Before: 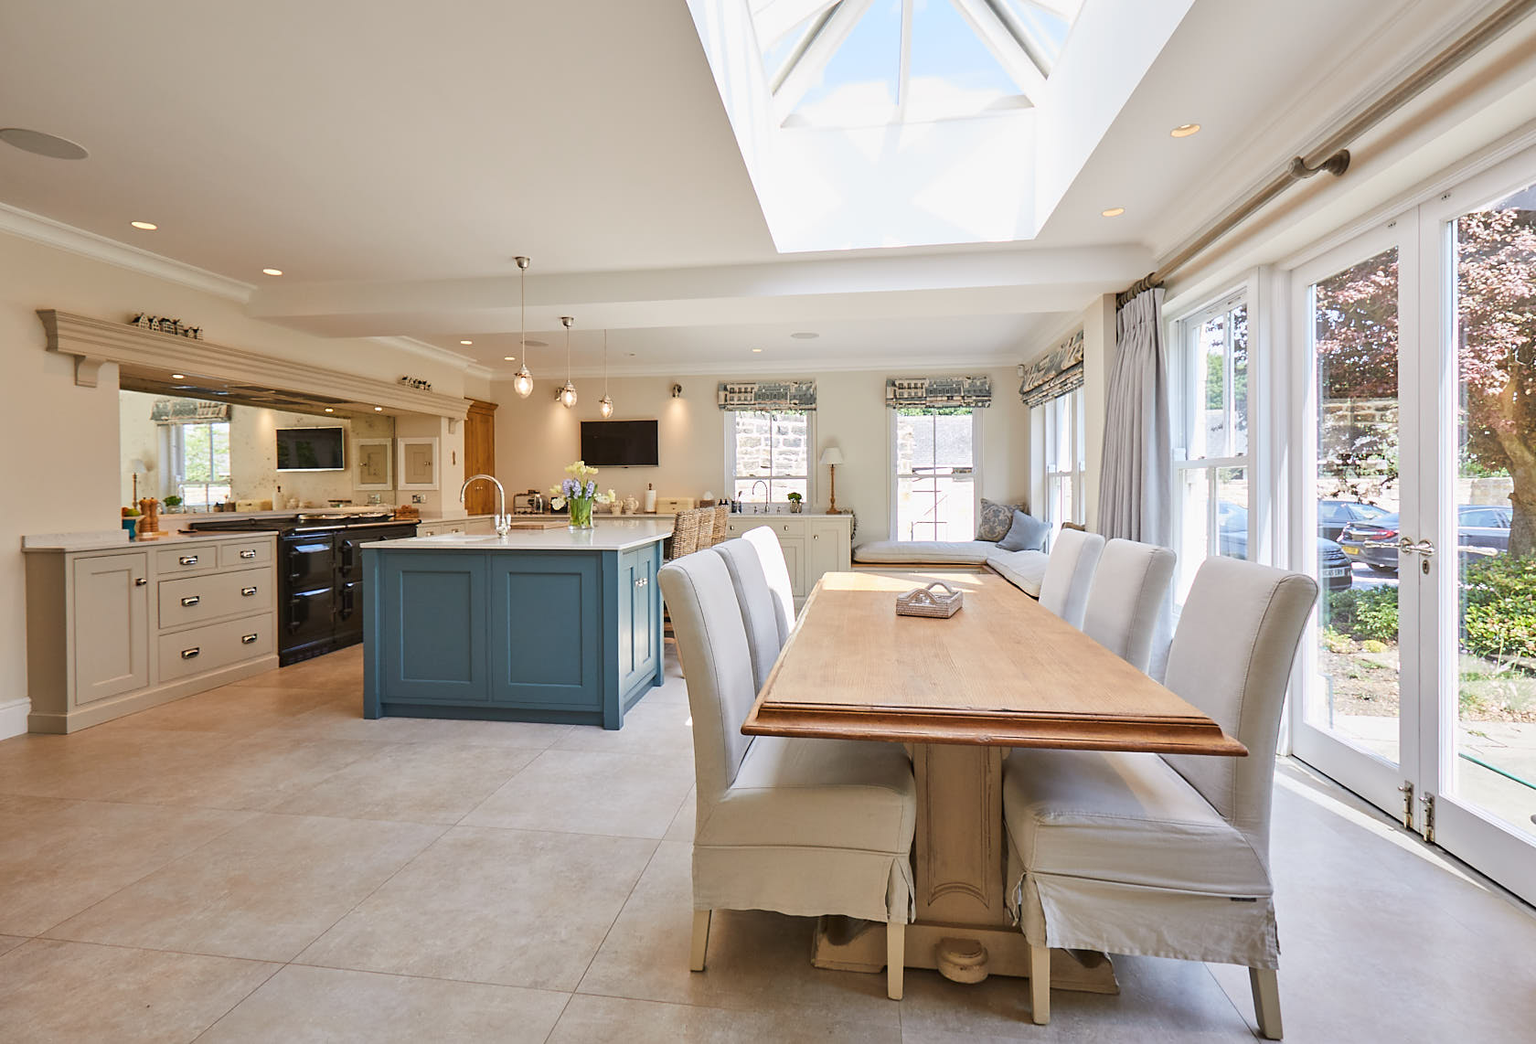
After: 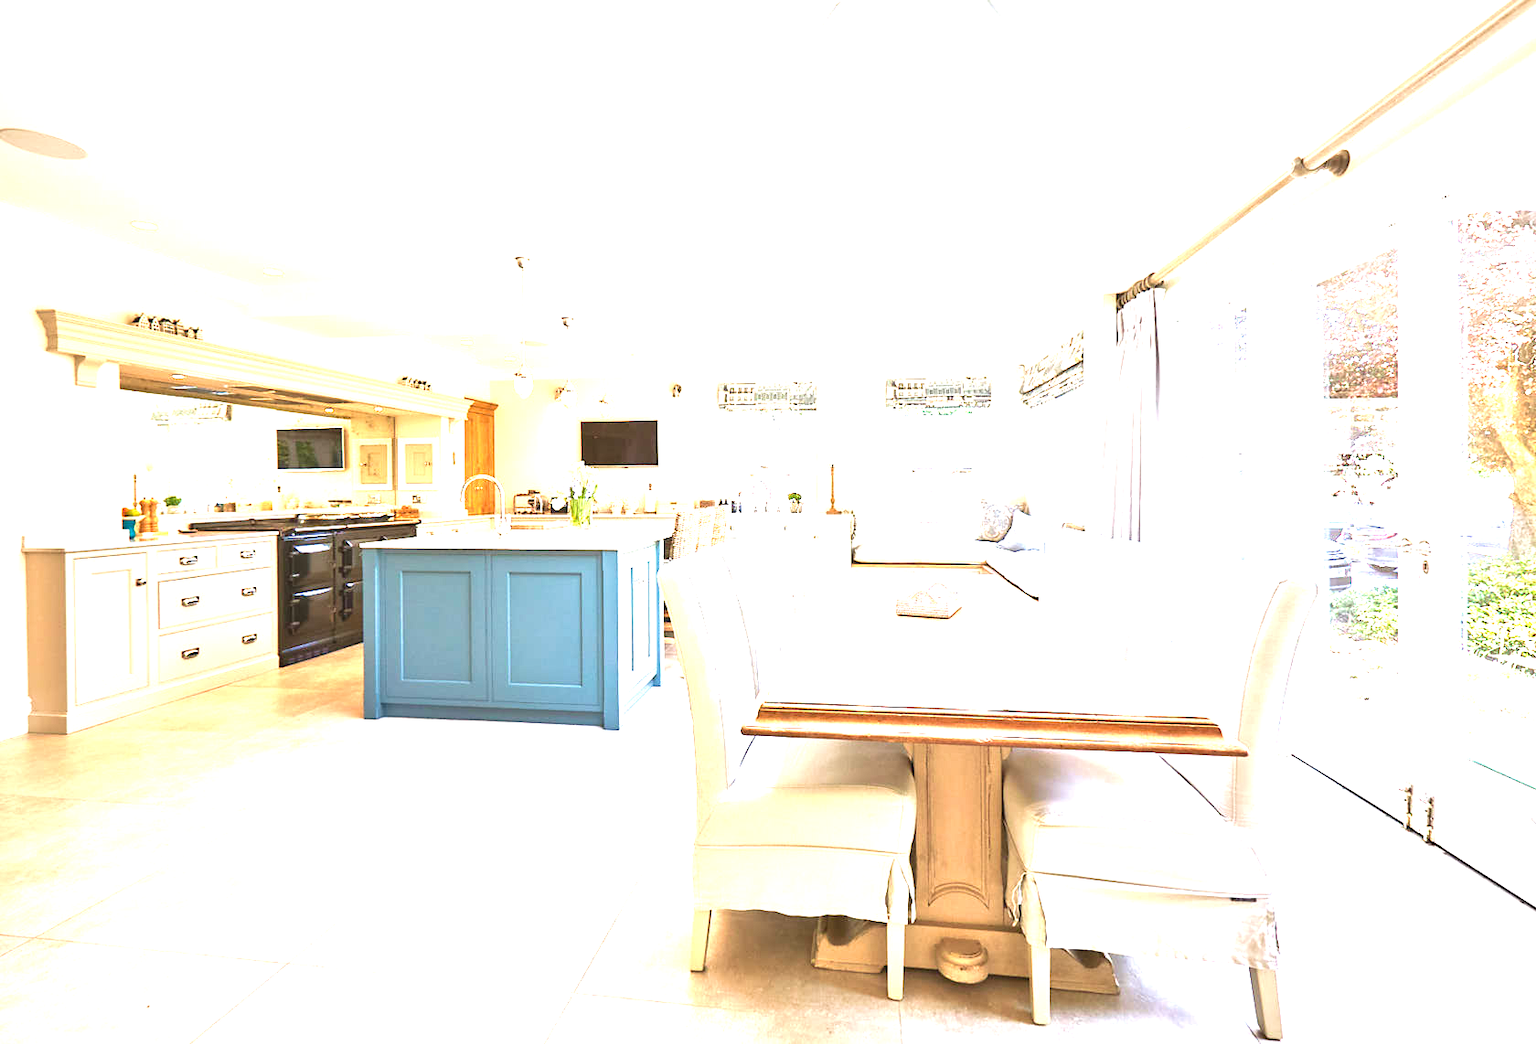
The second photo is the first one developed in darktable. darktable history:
exposure: black level correction 0, exposure 2.327 EV, compensate exposure bias true, compensate highlight preservation false
velvia: on, module defaults
